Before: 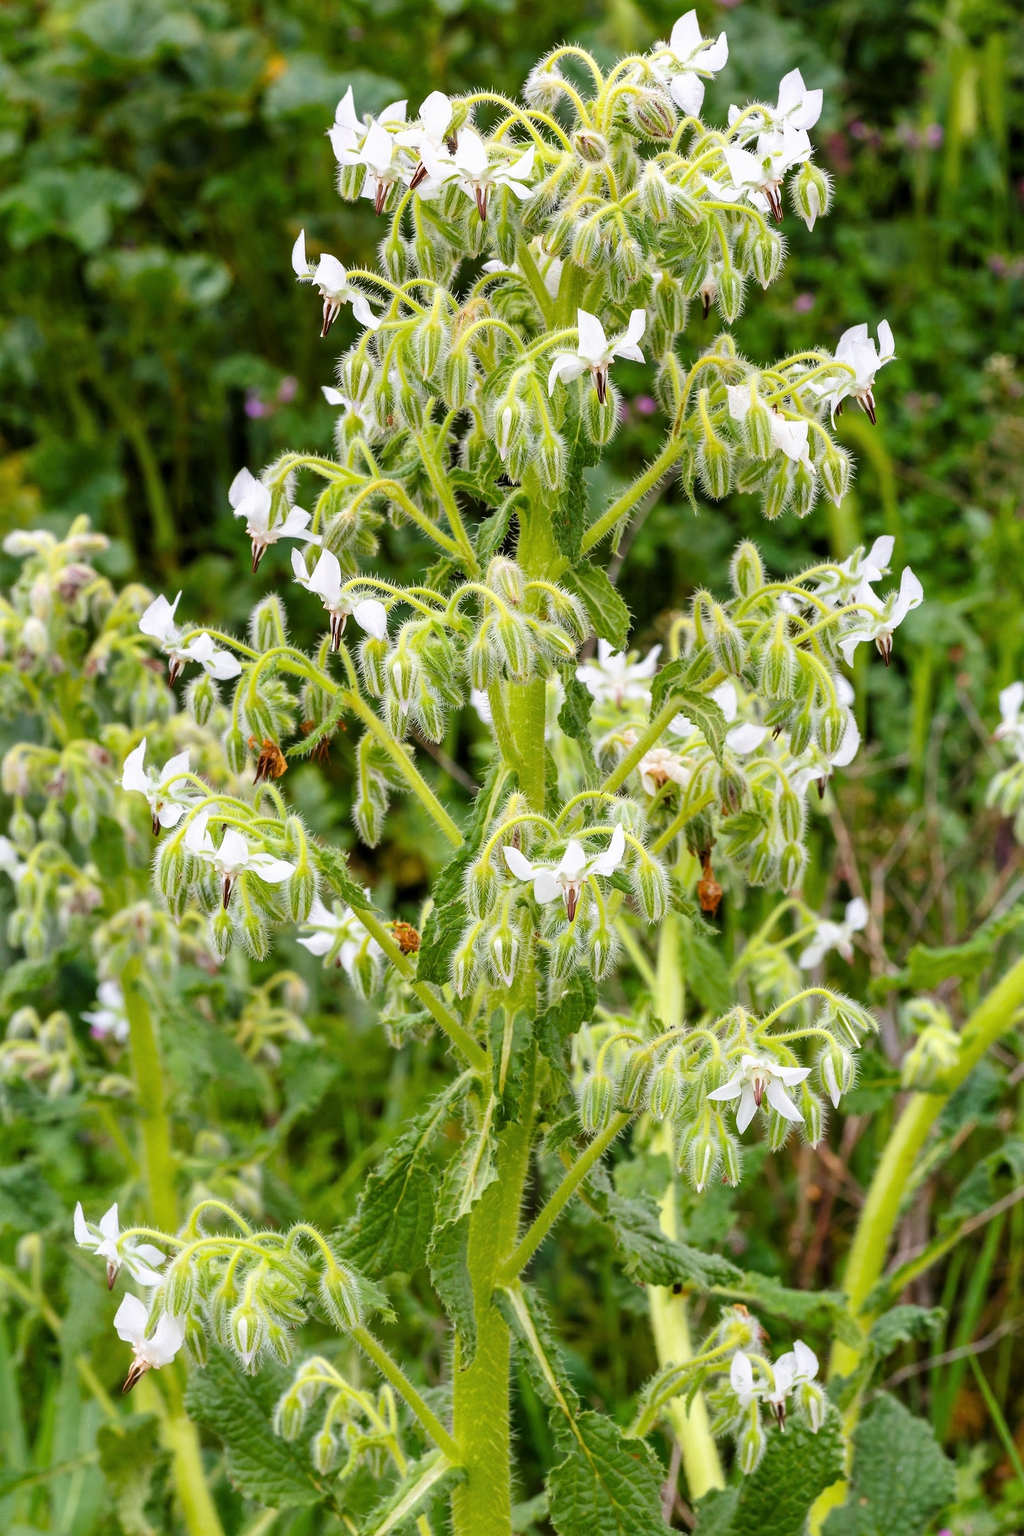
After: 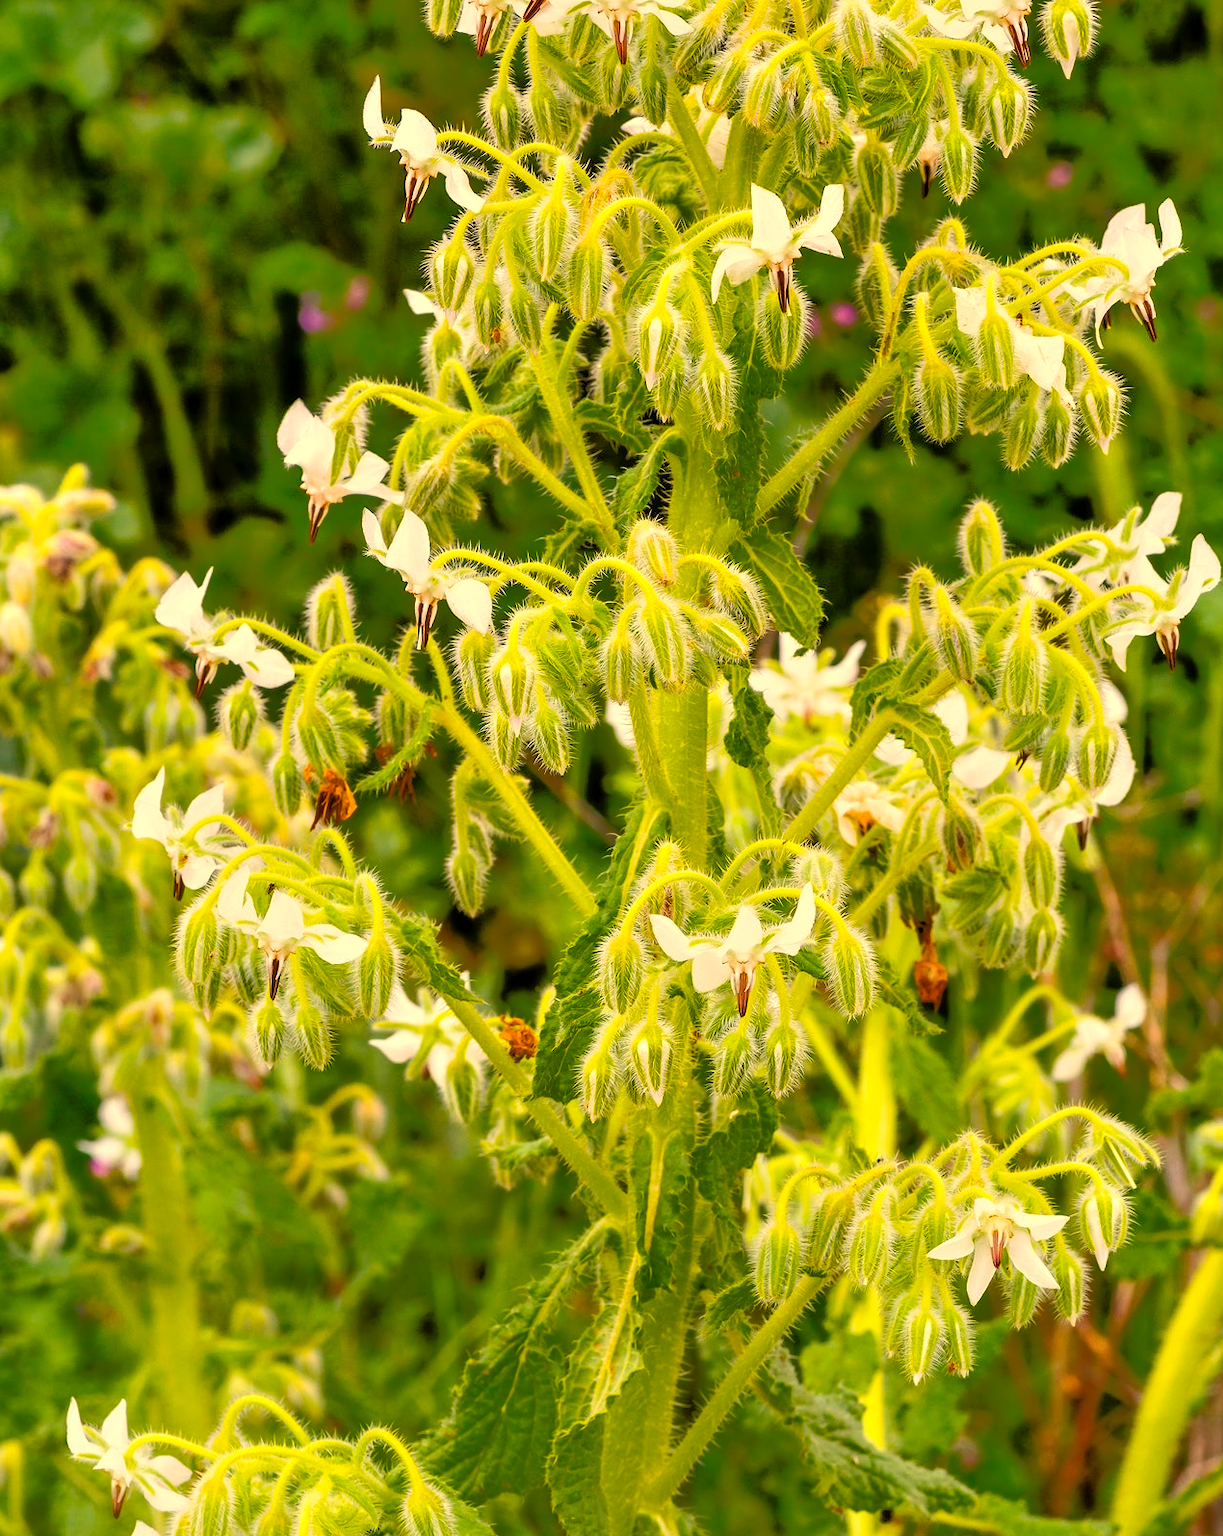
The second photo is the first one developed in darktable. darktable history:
tone equalizer: -8 EV -0.528 EV, -7 EV -0.319 EV, -6 EV -0.083 EV, -5 EV 0.413 EV, -4 EV 0.985 EV, -3 EV 0.791 EV, -2 EV -0.01 EV, -1 EV 0.14 EV, +0 EV -0.012 EV, smoothing 1
color balance rgb: perceptual saturation grading › global saturation 30%, global vibrance 20%
crop and rotate: left 2.425%, top 11.305%, right 9.6%, bottom 15.08%
white balance: red 1.123, blue 0.83
